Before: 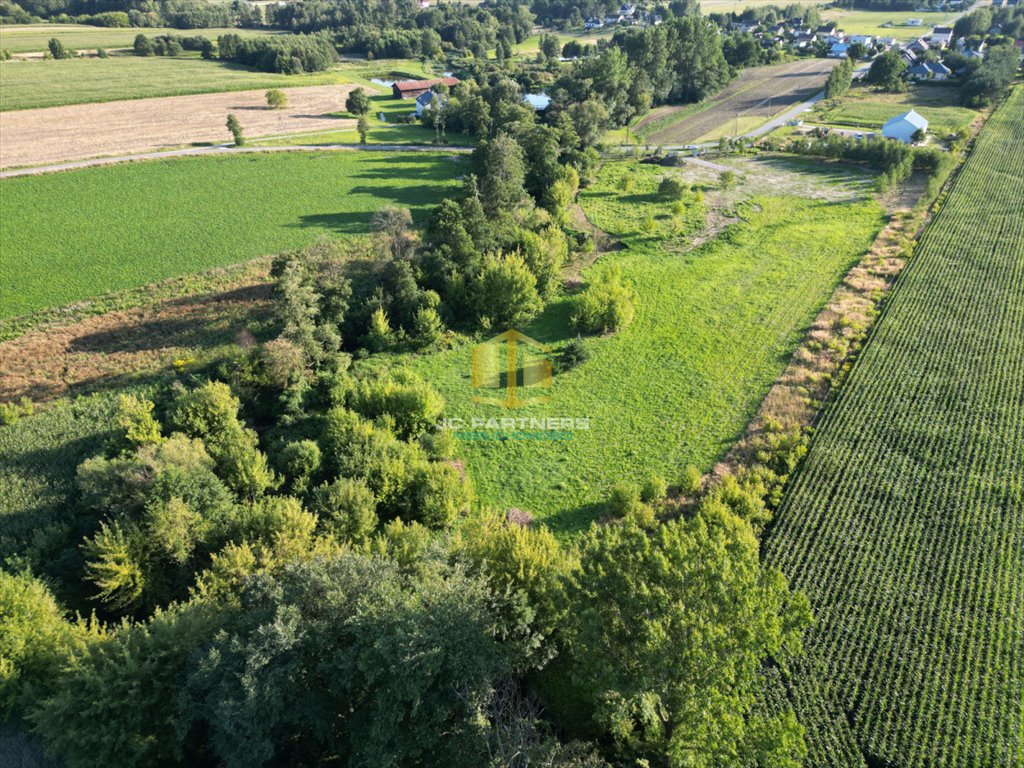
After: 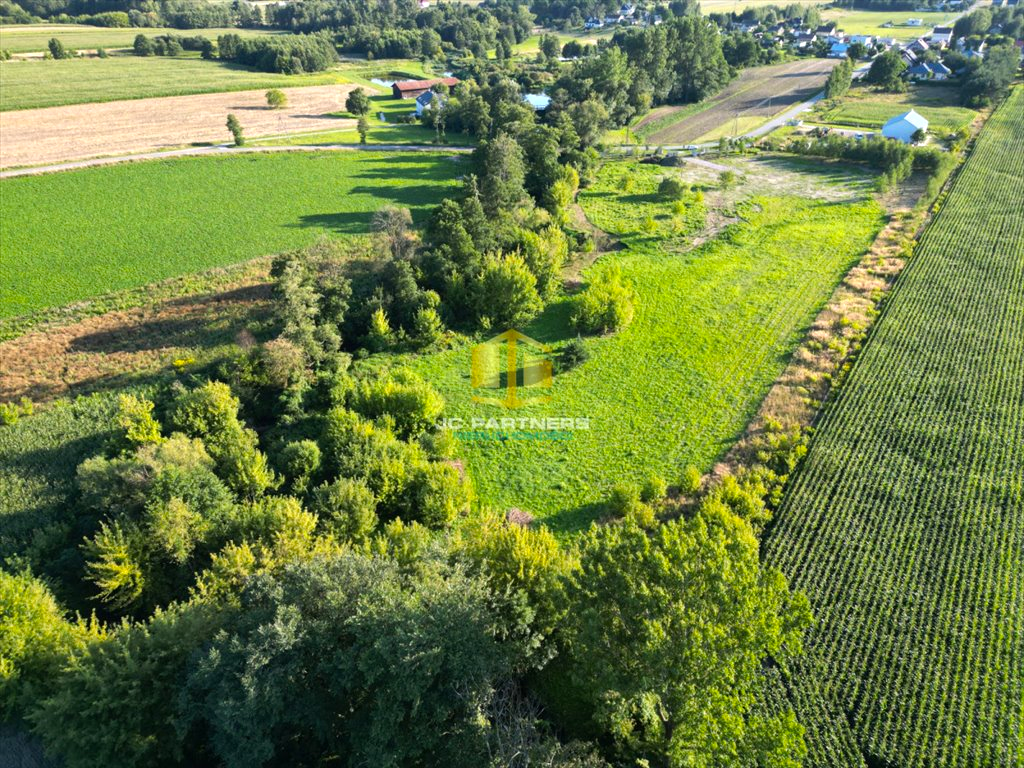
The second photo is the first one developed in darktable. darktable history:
color balance rgb: global offset › hue 169.46°, linear chroma grading › global chroma 15.49%, perceptual saturation grading › global saturation 0.434%, perceptual brilliance grading › highlights 7.32%, perceptual brilliance grading › mid-tones 4.45%, perceptual brilliance grading › shadows 2.251%
